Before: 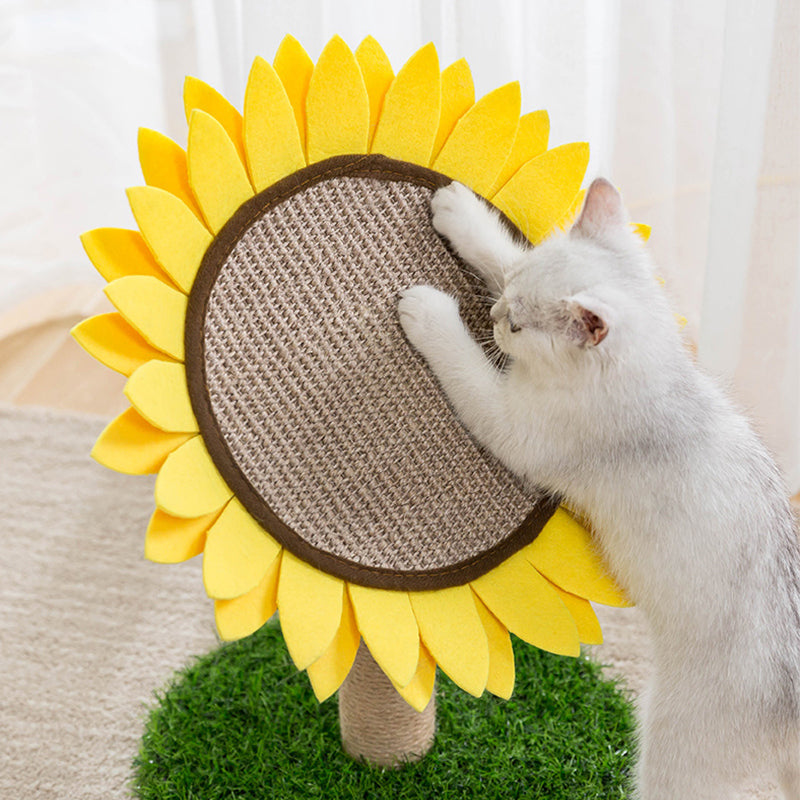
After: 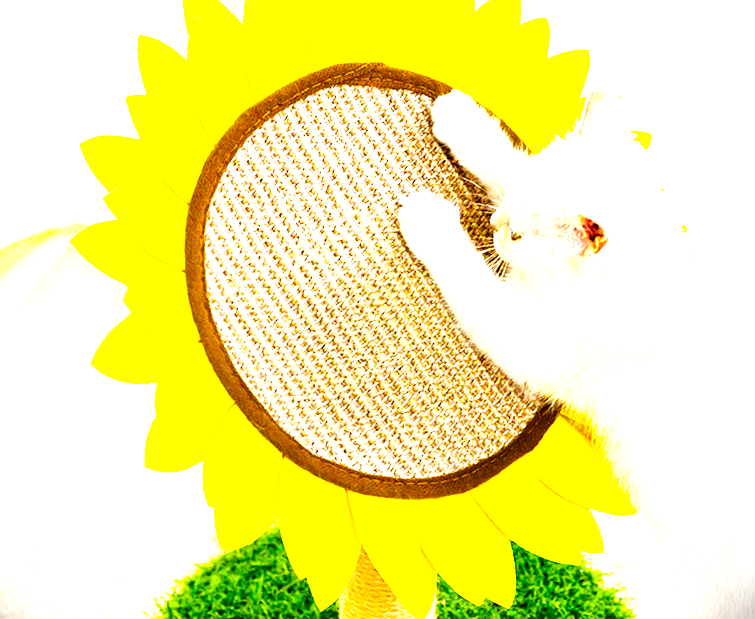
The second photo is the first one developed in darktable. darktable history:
exposure: black level correction 0, exposure 1.571 EV, compensate exposure bias true, compensate highlight preservation false
contrast brightness saturation: saturation 0.101
local contrast: mode bilateral grid, contrast 19, coarseness 50, detail 119%, midtone range 0.2
vignetting: fall-off start 100.08%, brightness -0.722, saturation -0.481, center (-0.031, -0.043), dithering 8-bit output
crop and rotate: angle 0.044°, top 11.589%, right 5.597%, bottom 11.079%
tone curve: curves: ch0 [(0, 0) (0.003, 0.004) (0.011, 0.006) (0.025, 0.011) (0.044, 0.017) (0.069, 0.029) (0.1, 0.047) (0.136, 0.07) (0.177, 0.121) (0.224, 0.182) (0.277, 0.257) (0.335, 0.342) (0.399, 0.432) (0.468, 0.526) (0.543, 0.621) (0.623, 0.711) (0.709, 0.792) (0.801, 0.87) (0.898, 0.951) (1, 1)], preserve colors none
color balance rgb: shadows lift › chroma 0.783%, shadows lift › hue 111.41°, power › luminance 1%, power › chroma 0.4%, power › hue 35.23°, perceptual saturation grading › global saturation 64.41%, perceptual saturation grading › highlights 49.092%, perceptual saturation grading › shadows 29.319%, perceptual brilliance grading › global brilliance 15.348%, perceptual brilliance grading › shadows -34.483%
